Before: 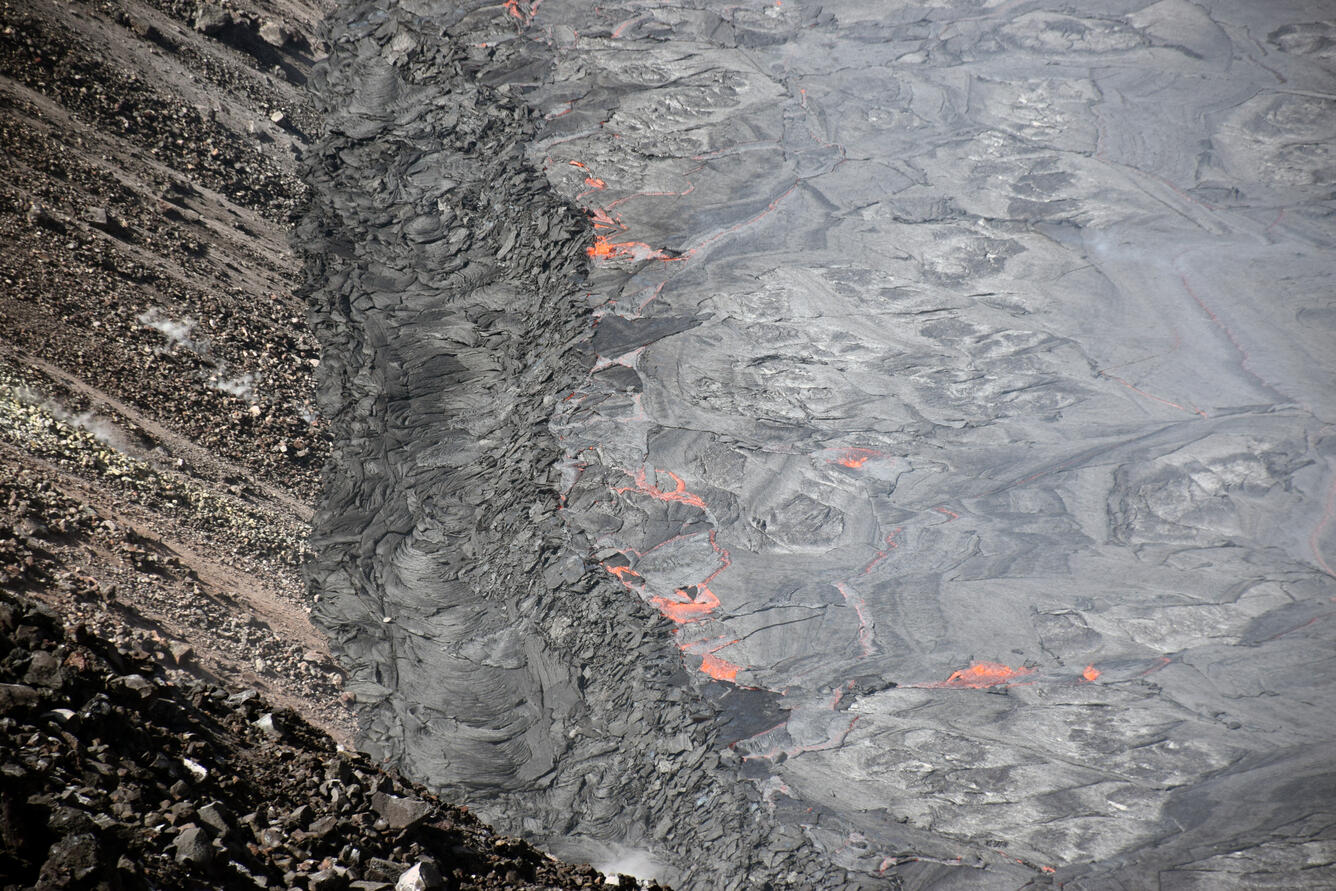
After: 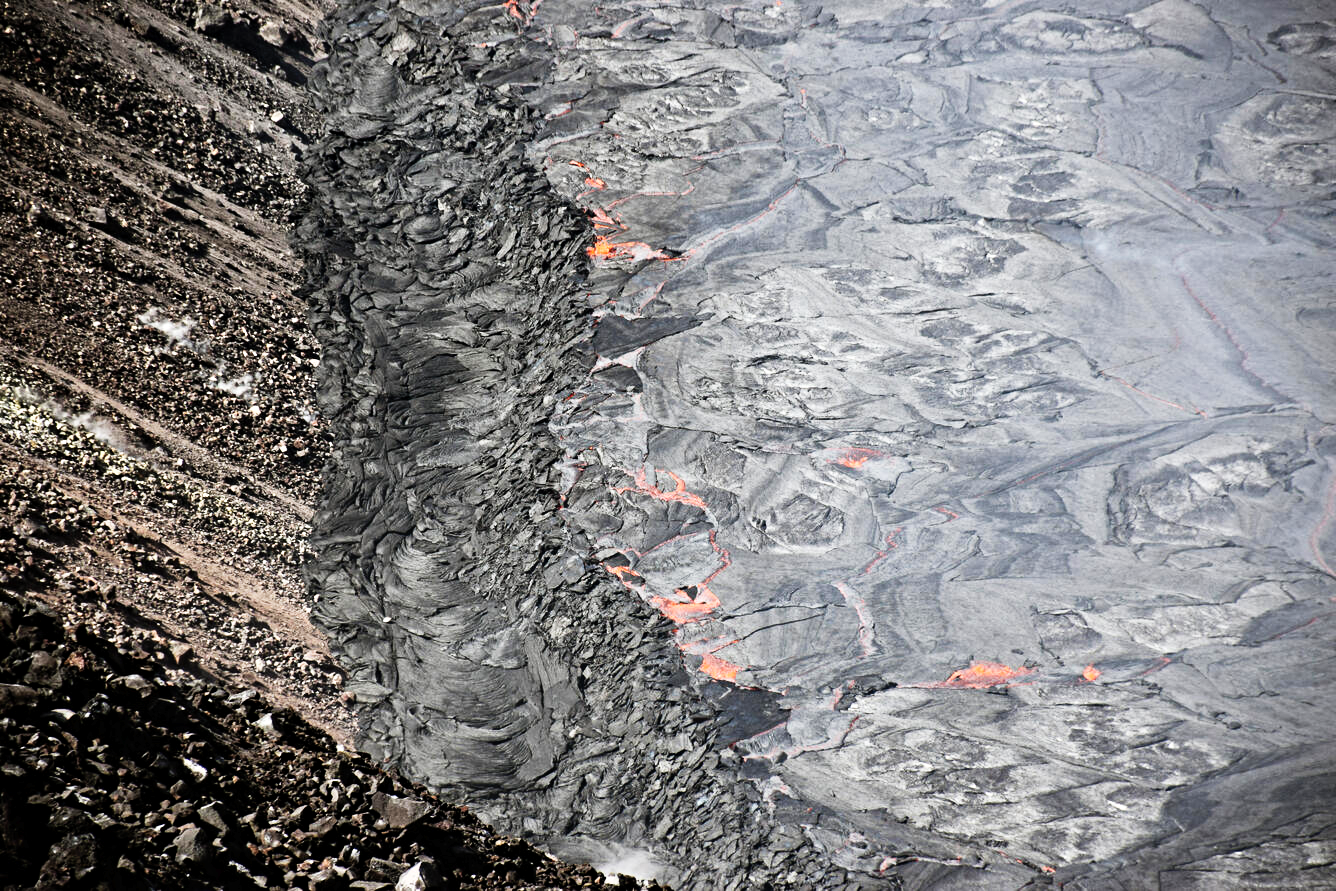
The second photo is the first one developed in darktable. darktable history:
contrast equalizer: y [[0.5, 0.501, 0.525, 0.597, 0.58, 0.514], [0.5 ×6], [0.5 ×6], [0 ×6], [0 ×6]]
tone curve: curves: ch0 [(0, 0) (0.003, 0.008) (0.011, 0.008) (0.025, 0.011) (0.044, 0.017) (0.069, 0.026) (0.1, 0.039) (0.136, 0.054) (0.177, 0.093) (0.224, 0.15) (0.277, 0.21) (0.335, 0.285) (0.399, 0.366) (0.468, 0.462) (0.543, 0.564) (0.623, 0.679) (0.709, 0.79) (0.801, 0.883) (0.898, 0.95) (1, 1)], preserve colors none
